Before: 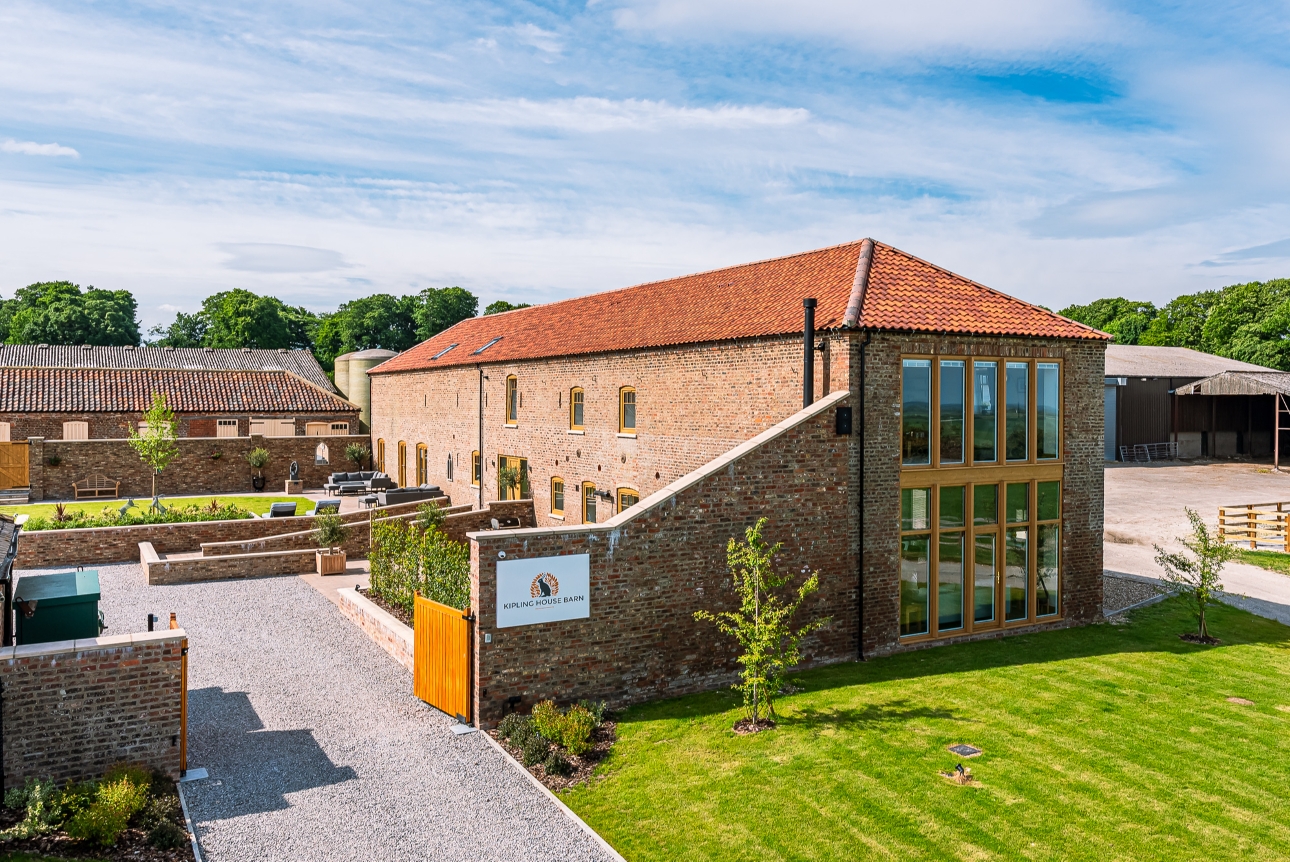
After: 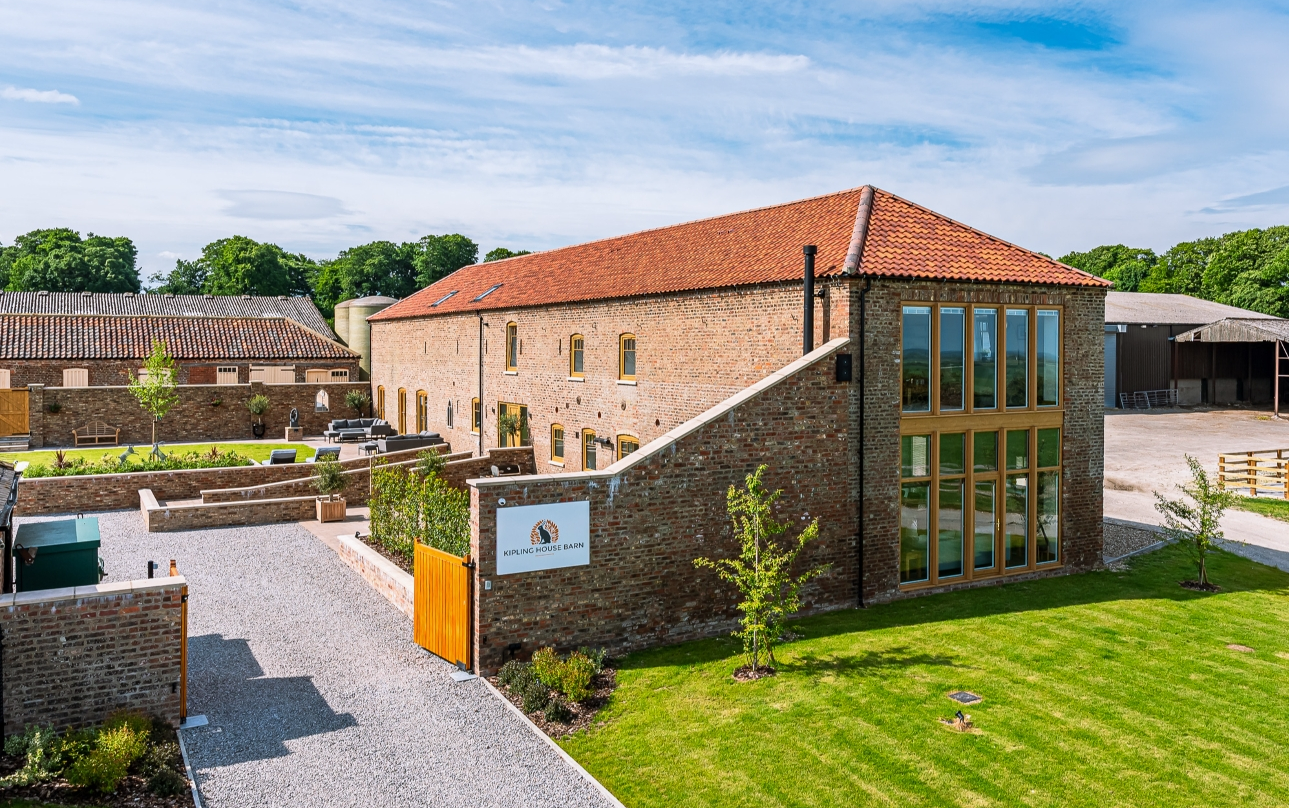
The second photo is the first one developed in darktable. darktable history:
crop and rotate: top 6.25%
white balance: red 0.982, blue 1.018
